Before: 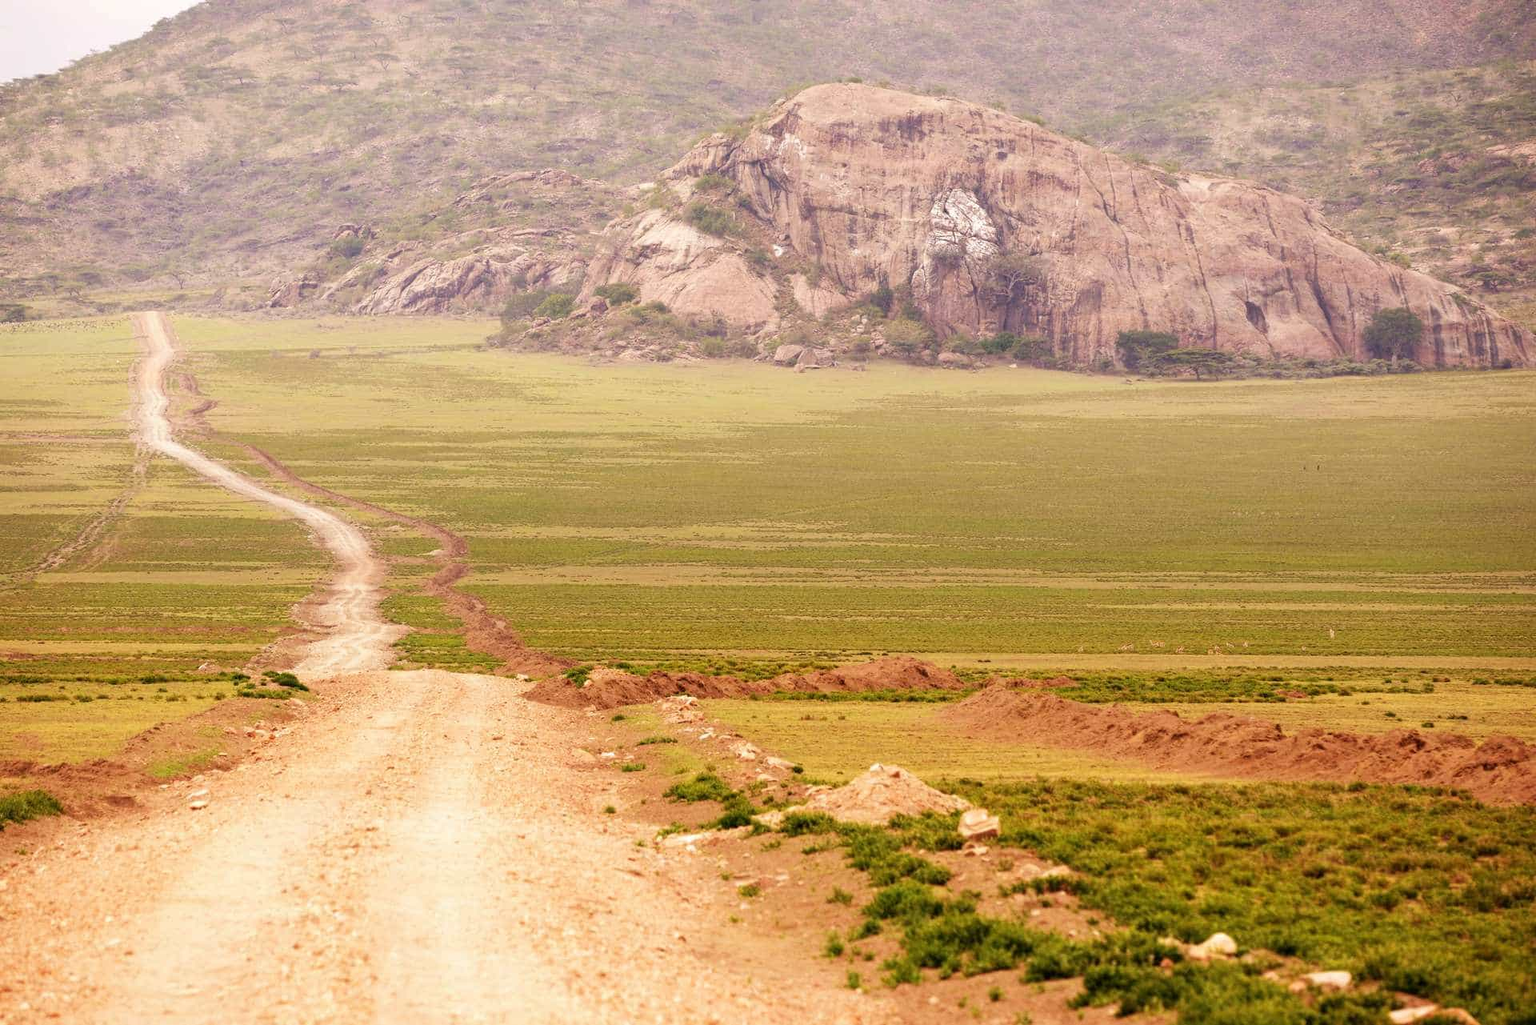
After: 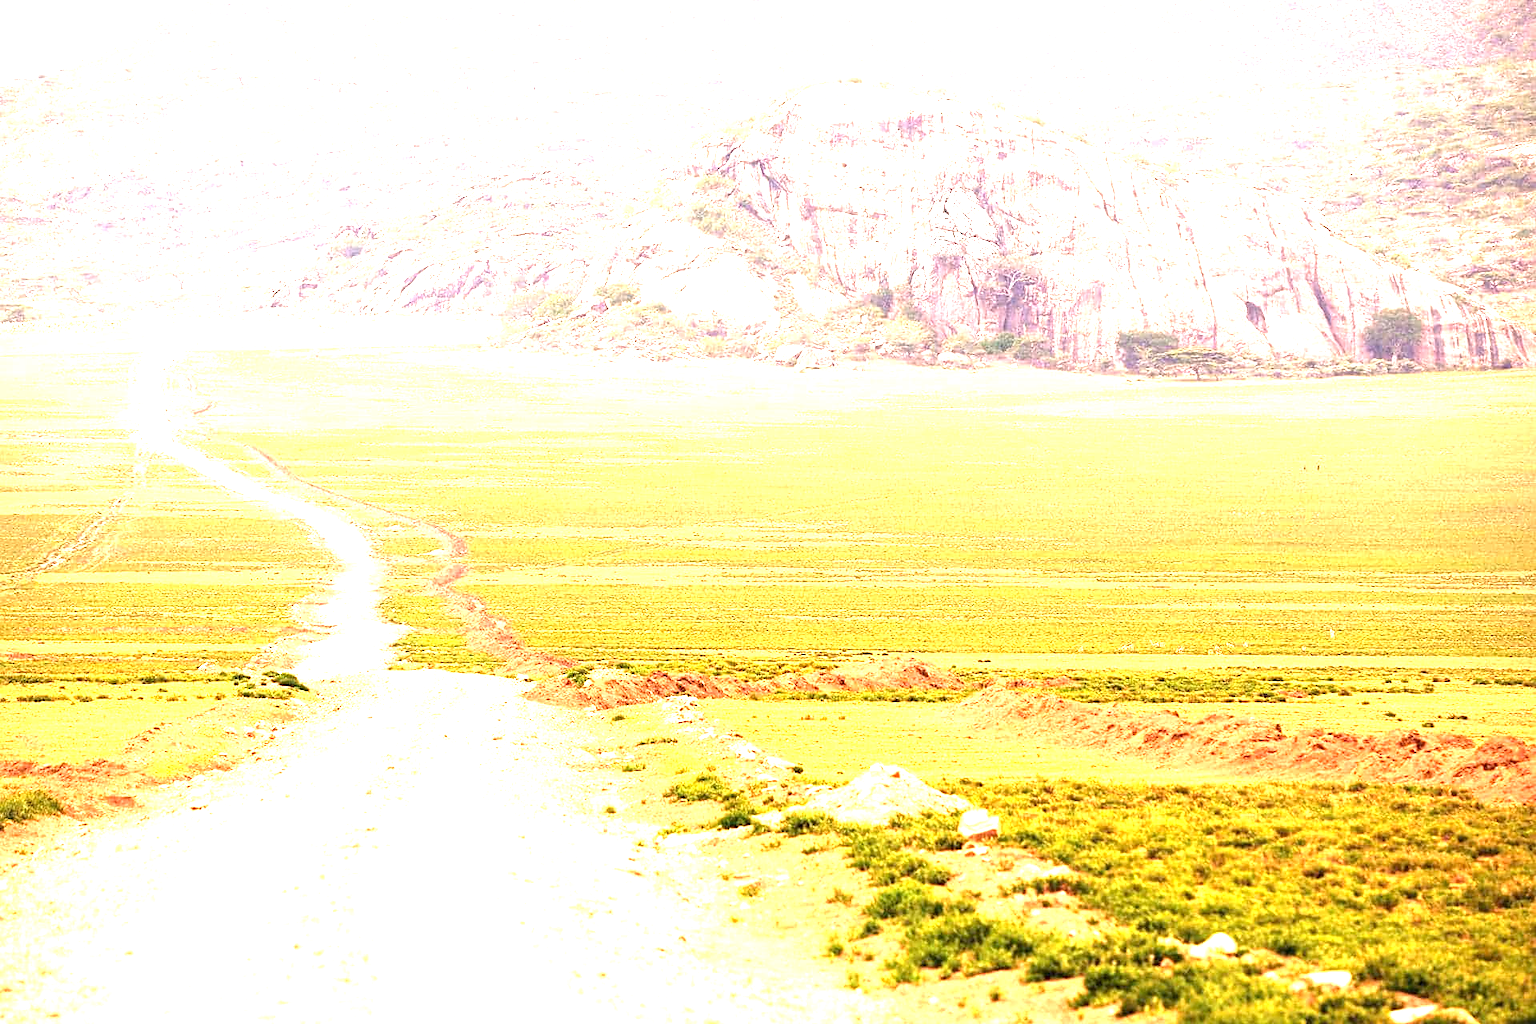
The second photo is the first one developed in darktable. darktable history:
local contrast: mode bilateral grid, contrast 15, coarseness 37, detail 105%, midtone range 0.2
sharpen: radius 1.868, amount 0.406, threshold 1.591
exposure: black level correction 0, exposure 1.93 EV, compensate highlight preservation false
